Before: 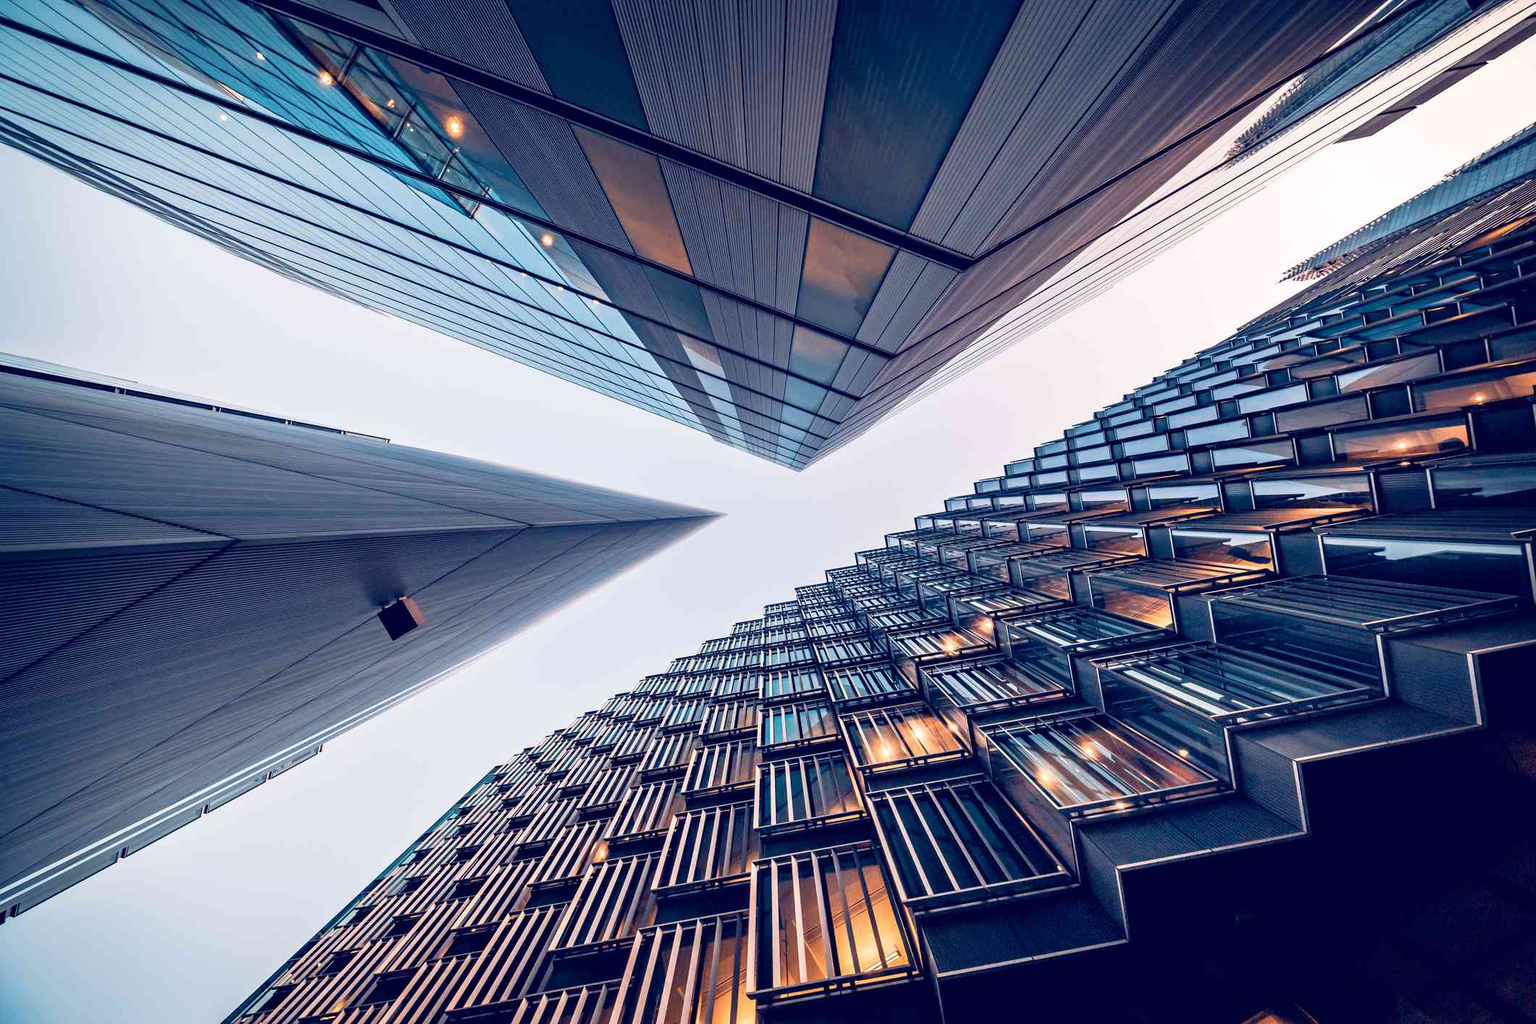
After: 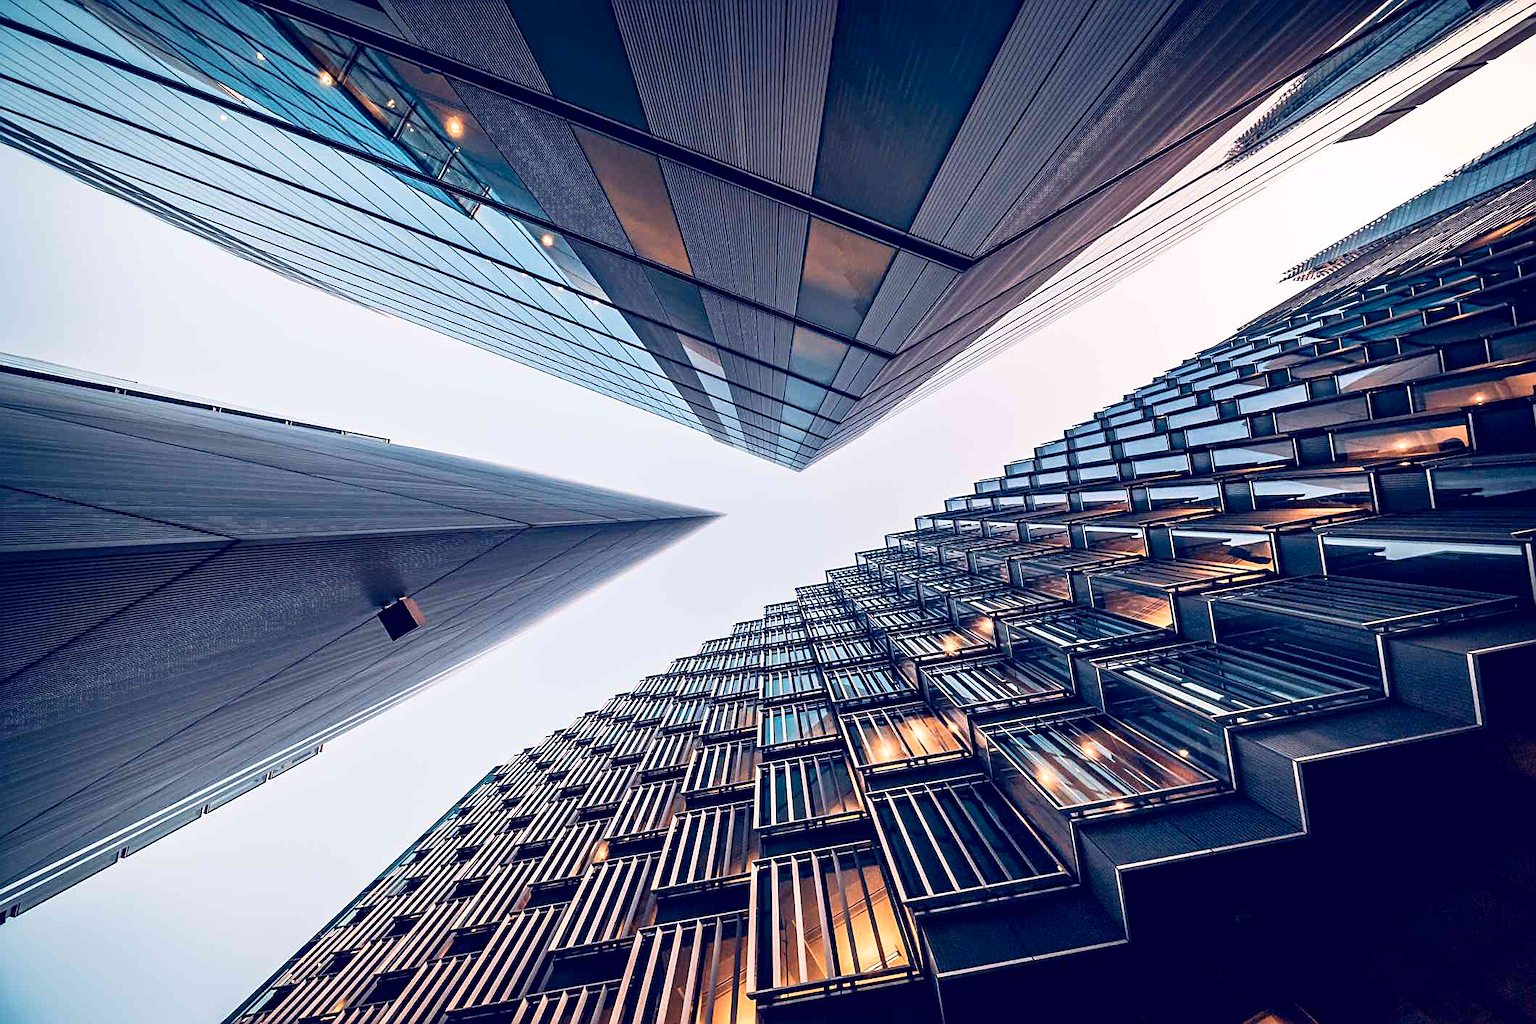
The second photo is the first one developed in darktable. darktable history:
sharpen: on, module defaults
contrast brightness saturation: contrast 0.14
